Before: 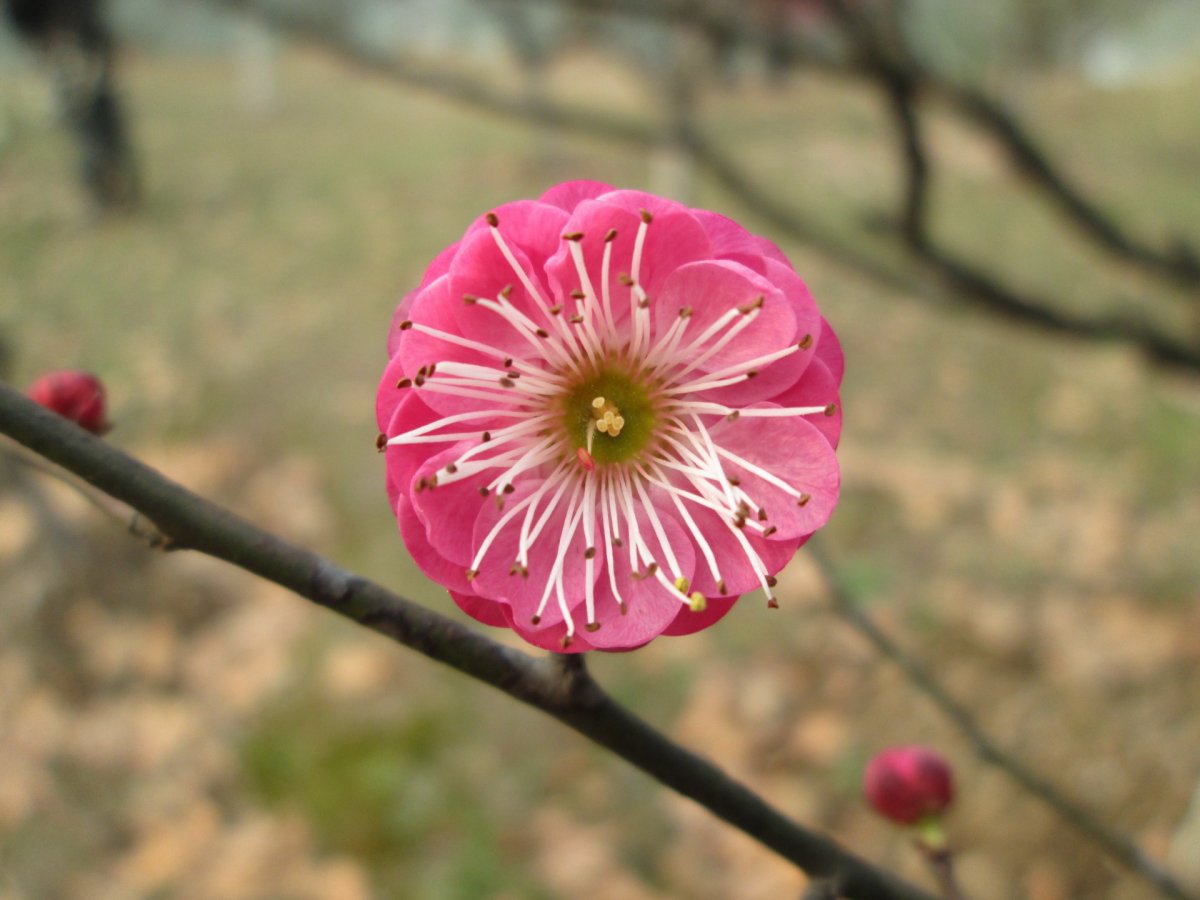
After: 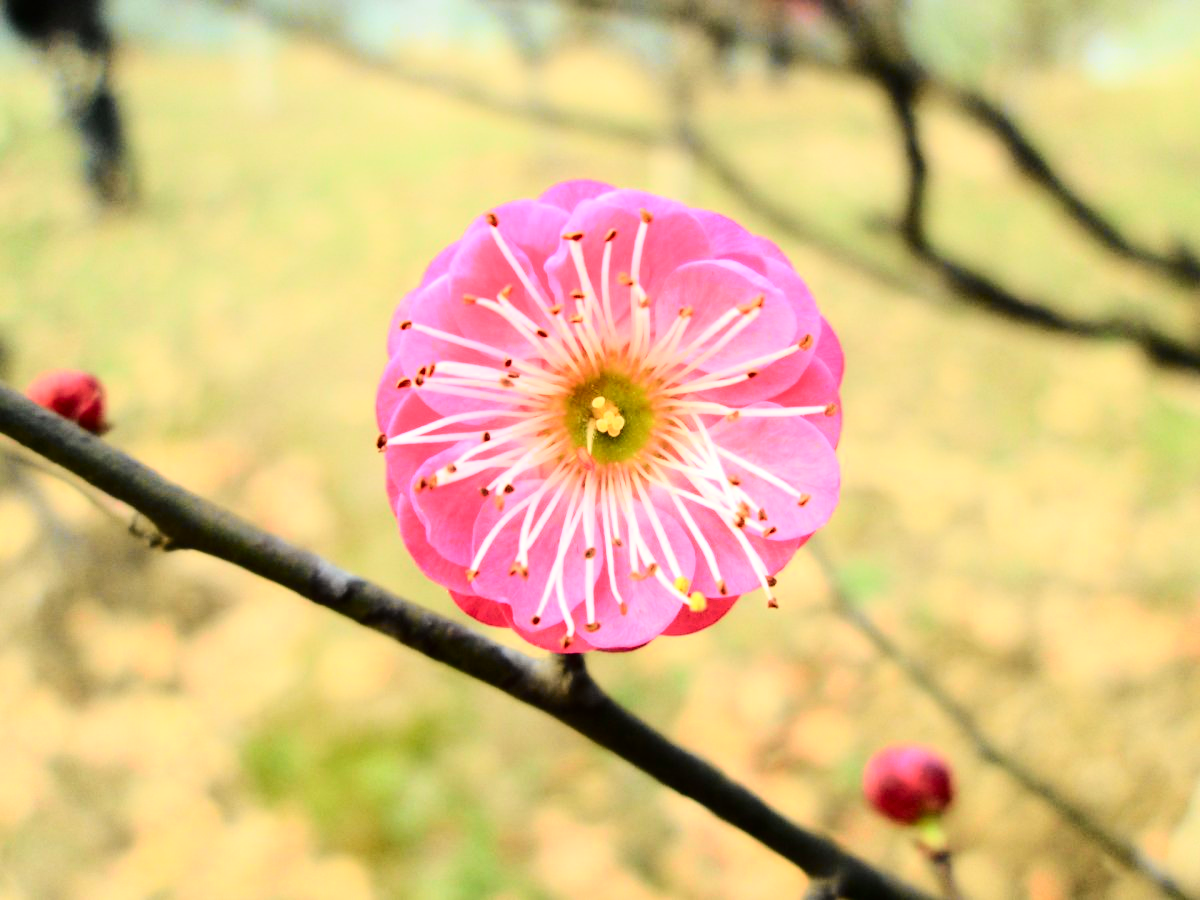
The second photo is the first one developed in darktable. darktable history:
tone curve: curves: ch0 [(0, 0.006) (0.046, 0.011) (0.13, 0.062) (0.338, 0.327) (0.494, 0.55) (0.728, 0.835) (1, 1)]; ch1 [(0, 0) (0.346, 0.324) (0.45, 0.431) (0.5, 0.5) (0.522, 0.517) (0.55, 0.57) (1, 1)]; ch2 [(0, 0) (0.453, 0.418) (0.5, 0.5) (0.526, 0.524) (0.554, 0.598) (0.622, 0.679) (0.707, 0.761) (1, 1)], color space Lab, independent channels, preserve colors none
base curve: curves: ch0 [(0, 0) (0.028, 0.03) (0.121, 0.232) (0.46, 0.748) (0.859, 0.968) (1, 1)]
shadows and highlights: radius 93.07, shadows -14.46, white point adjustment 0.23, highlights 31.48, compress 48.23%, highlights color adjustment 52.79%, soften with gaussian
